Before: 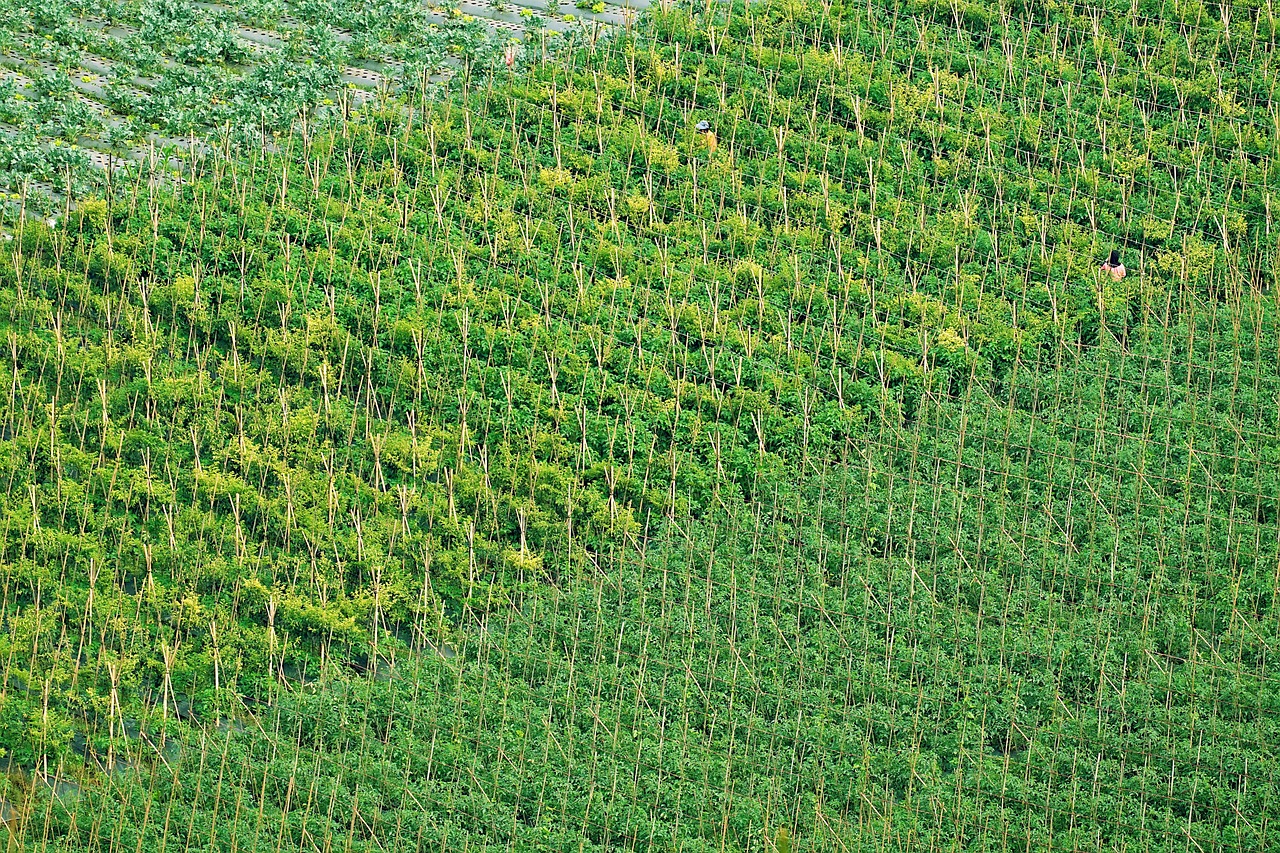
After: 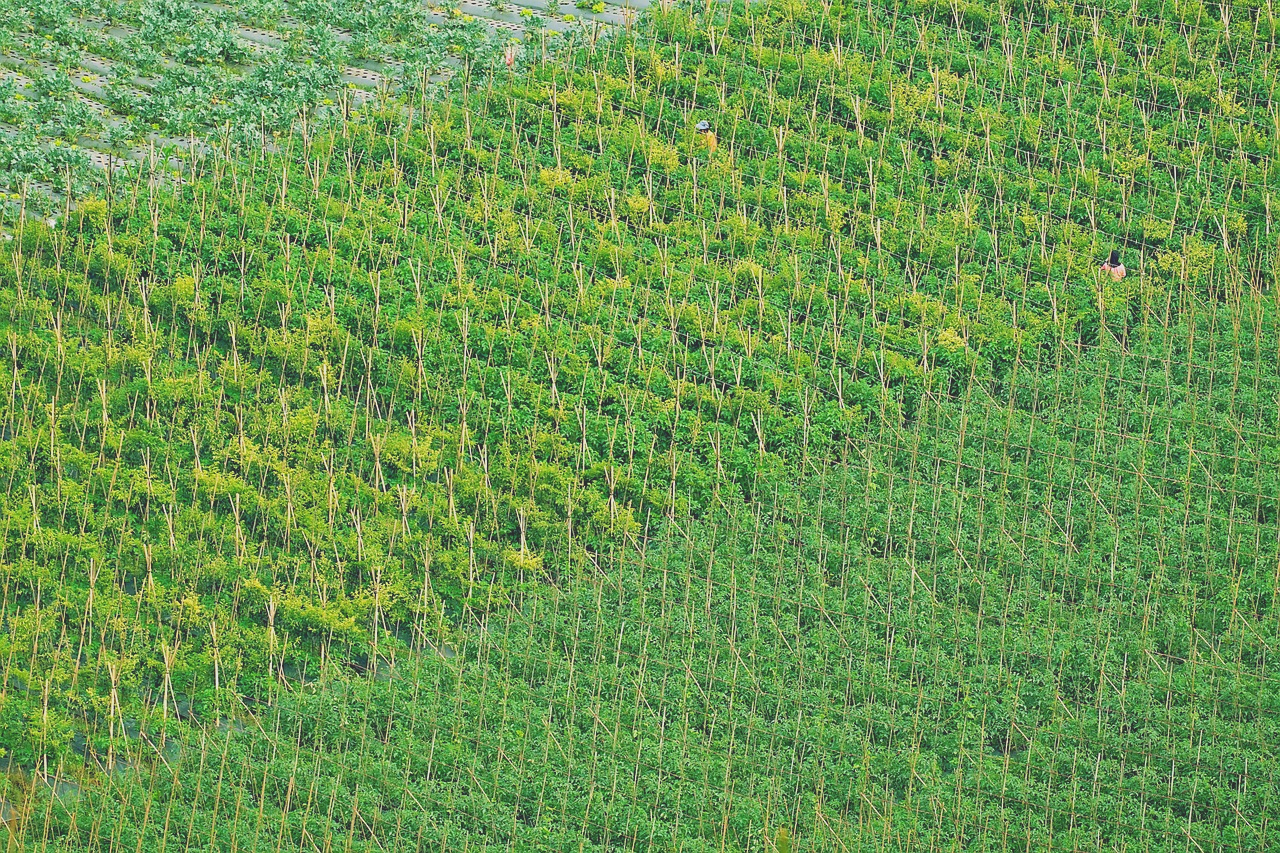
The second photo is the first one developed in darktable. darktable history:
shadows and highlights: shadows 12, white point adjustment 1.2, highlights -0.36, soften with gaussian
tone curve: curves: ch0 [(0, 0.172) (1, 0.91)], color space Lab, independent channels, preserve colors none
